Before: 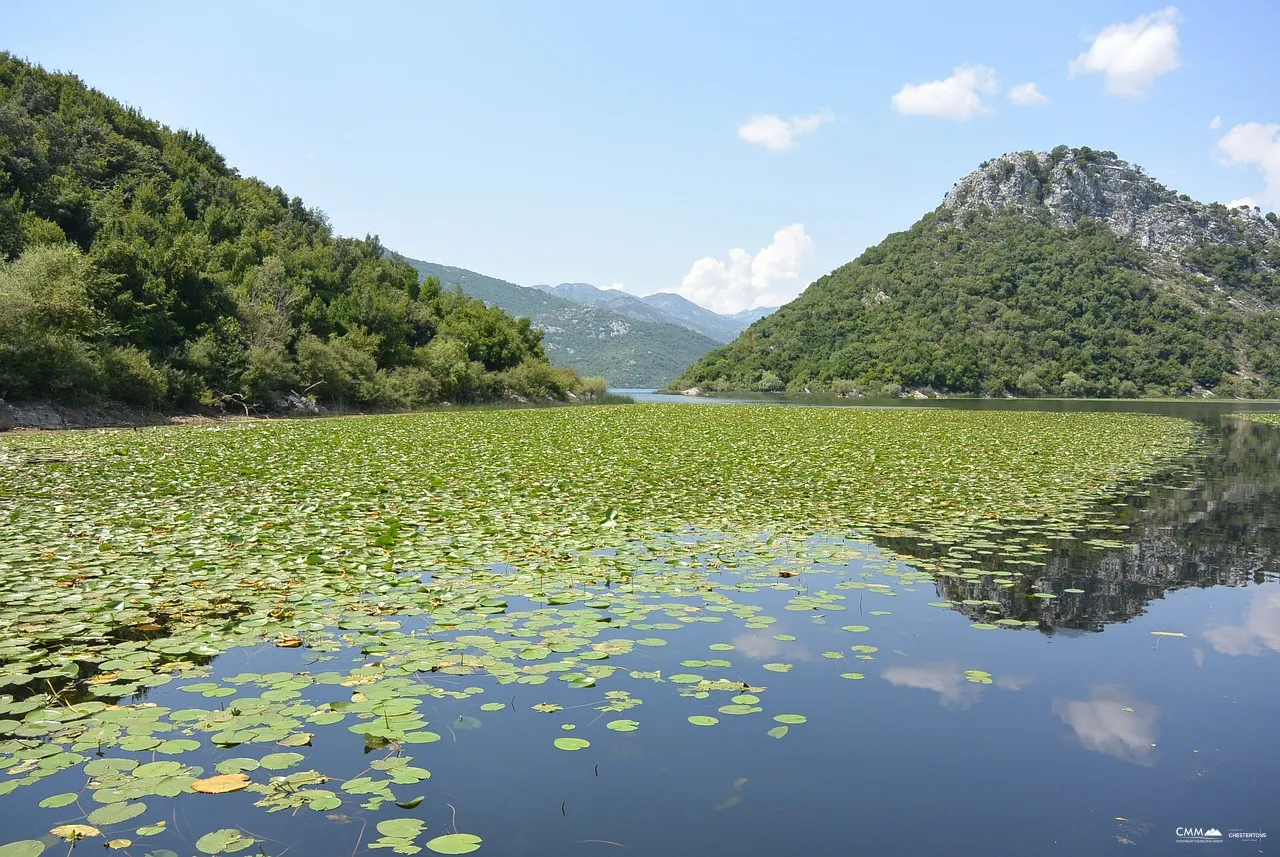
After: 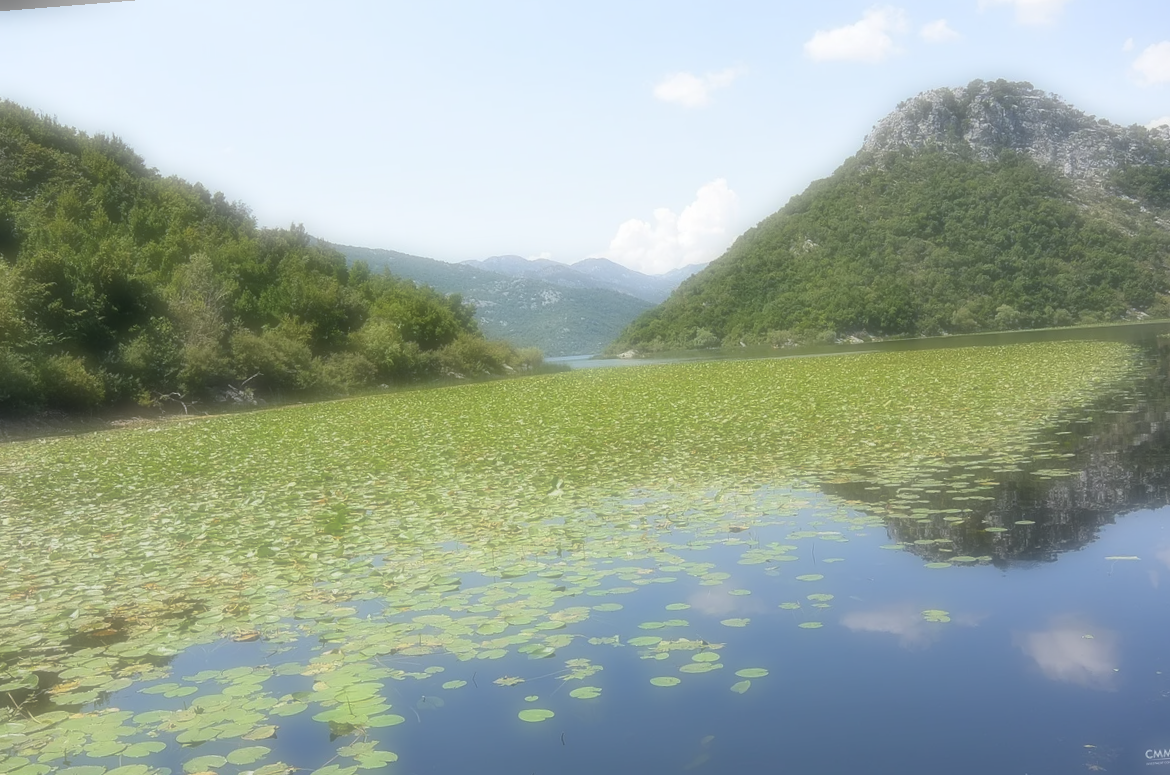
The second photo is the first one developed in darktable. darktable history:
rotate and perspective: rotation -4.57°, crop left 0.054, crop right 0.944, crop top 0.087, crop bottom 0.914
crop: left 1.743%, right 0.268%, bottom 2.011%
soften: on, module defaults
